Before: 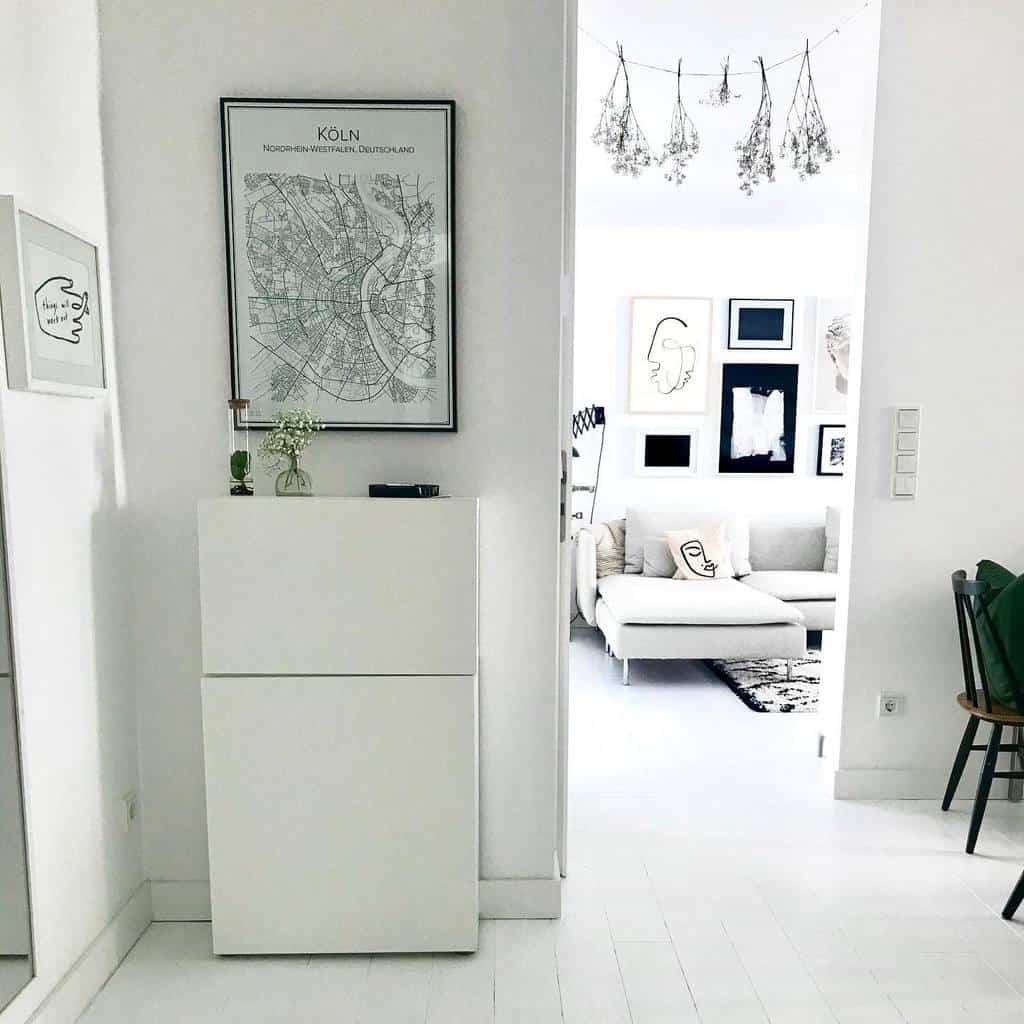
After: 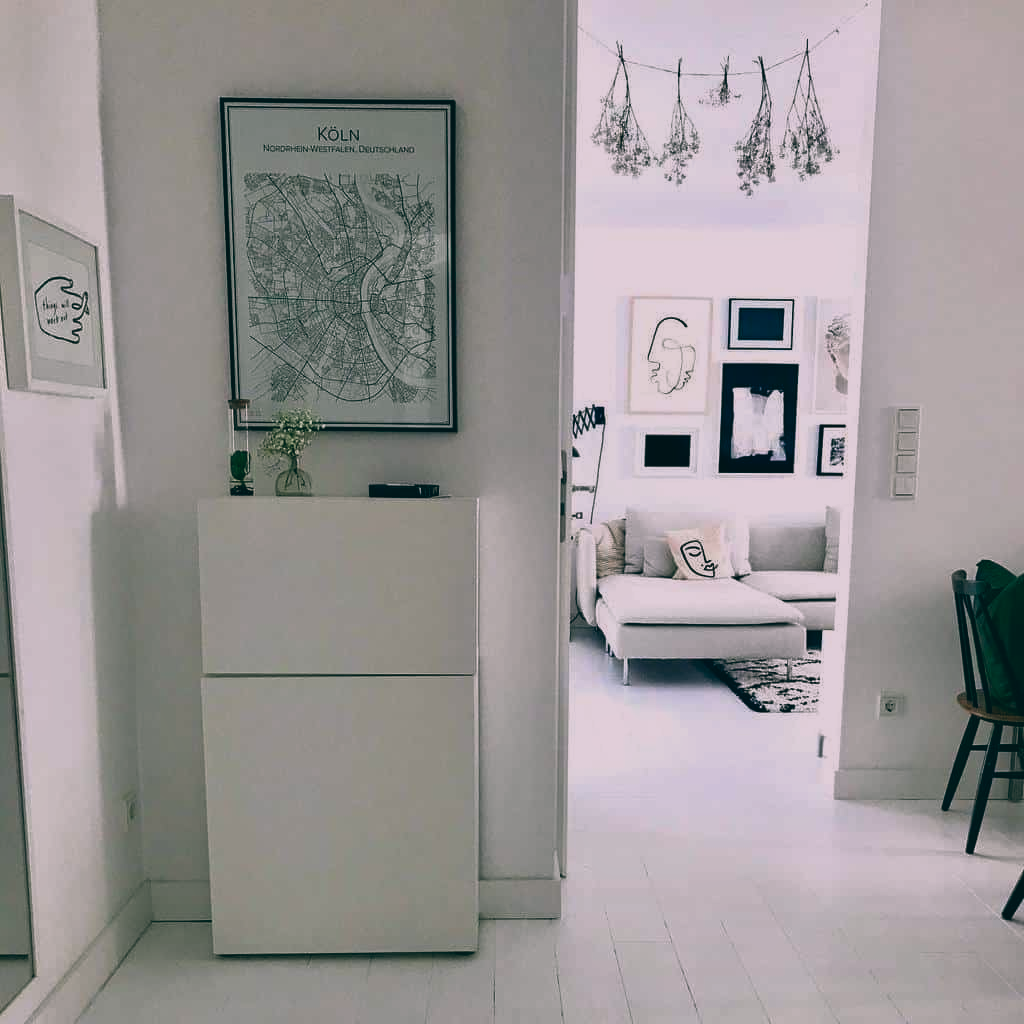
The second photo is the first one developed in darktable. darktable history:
tone equalizer: -8 EV 0.25 EV, -7 EV 0.417 EV, -6 EV 0.417 EV, -5 EV 0.25 EV, -3 EV -0.25 EV, -2 EV -0.417 EV, -1 EV -0.417 EV, +0 EV -0.25 EV, edges refinement/feathering 500, mask exposure compensation -1.57 EV, preserve details guided filter
color balance: lift [1.016, 0.983, 1, 1.017], gamma [0.78, 1.018, 1.043, 0.957], gain [0.786, 1.063, 0.937, 1.017], input saturation 118.26%, contrast 13.43%, contrast fulcrum 21.62%, output saturation 82.76%
